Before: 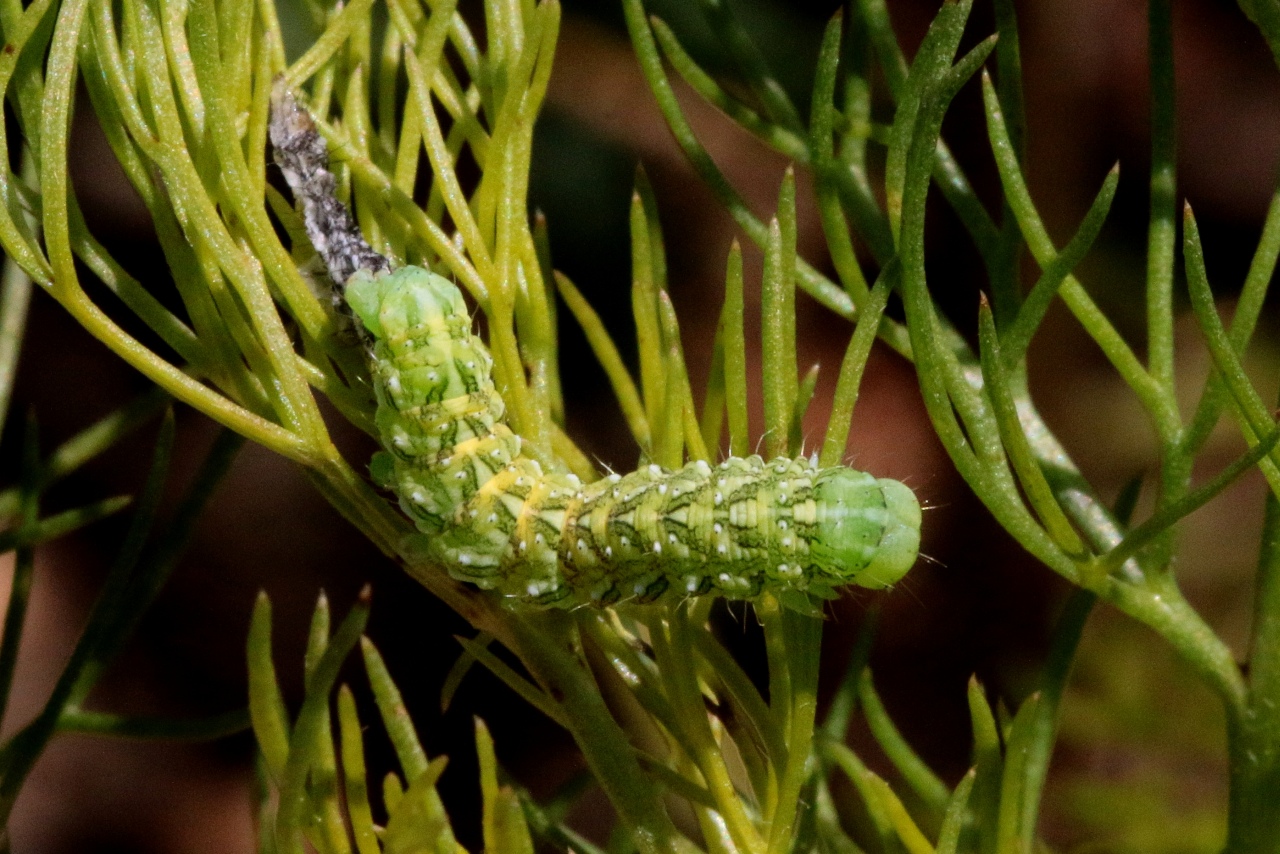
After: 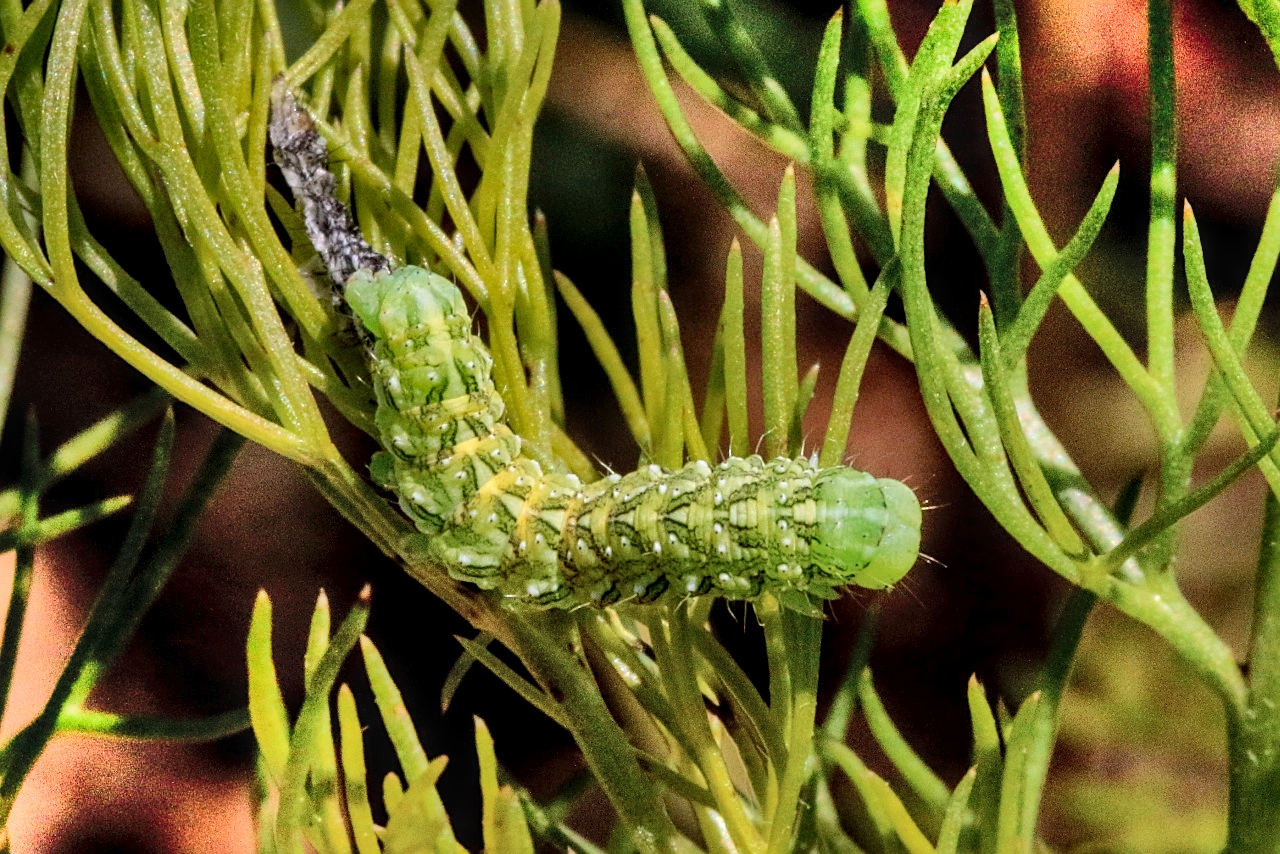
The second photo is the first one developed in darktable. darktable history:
shadows and highlights: radius 123.84, shadows 99.61, white point adjustment -3.12, highlights -99.91, soften with gaussian
local contrast: detail 130%
tone equalizer: -7 EV 0.101 EV
sharpen: on, module defaults
